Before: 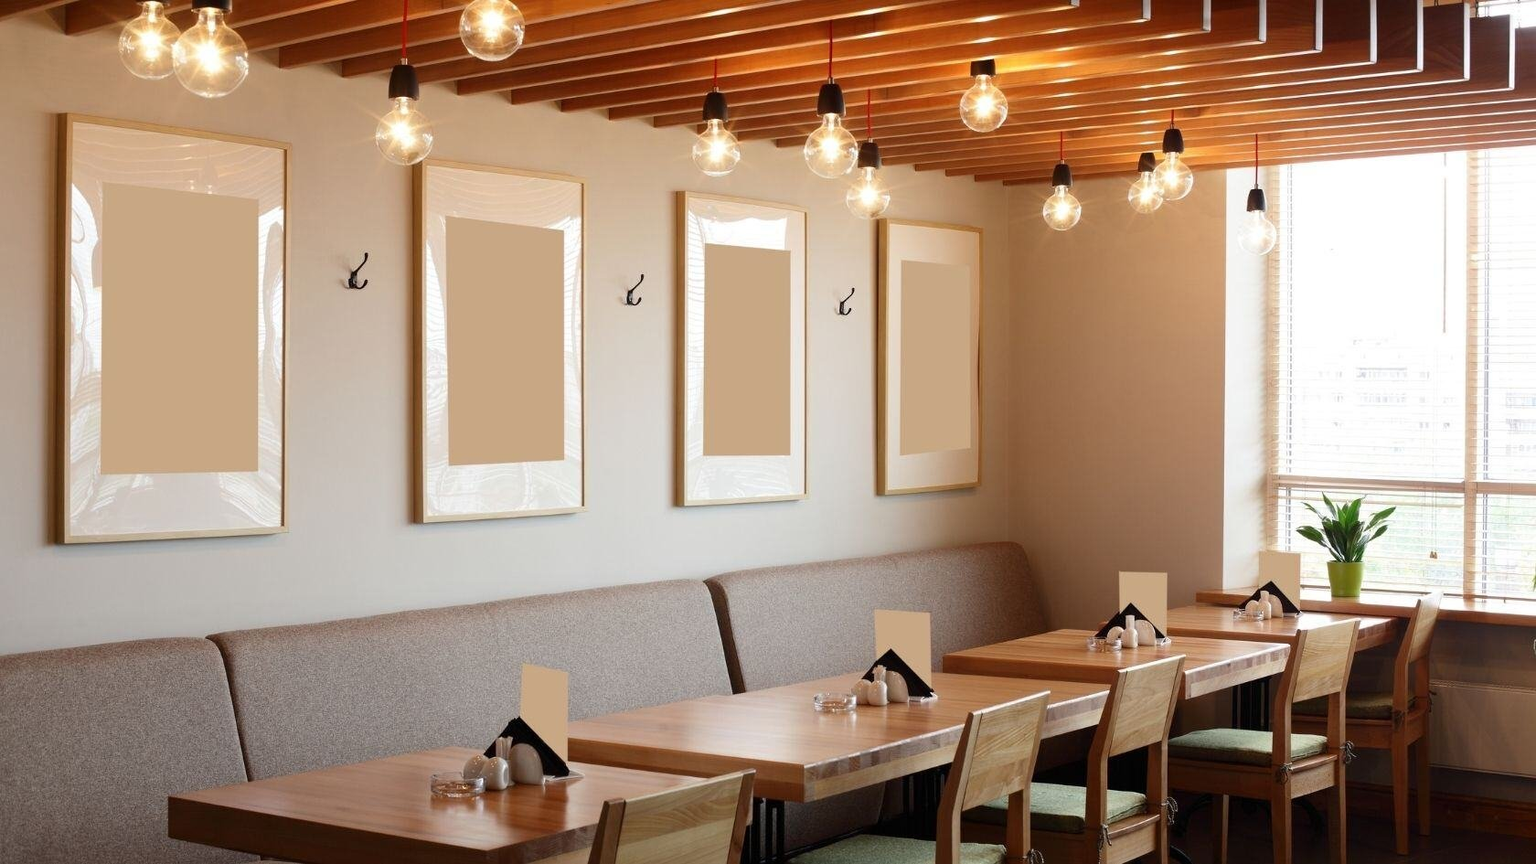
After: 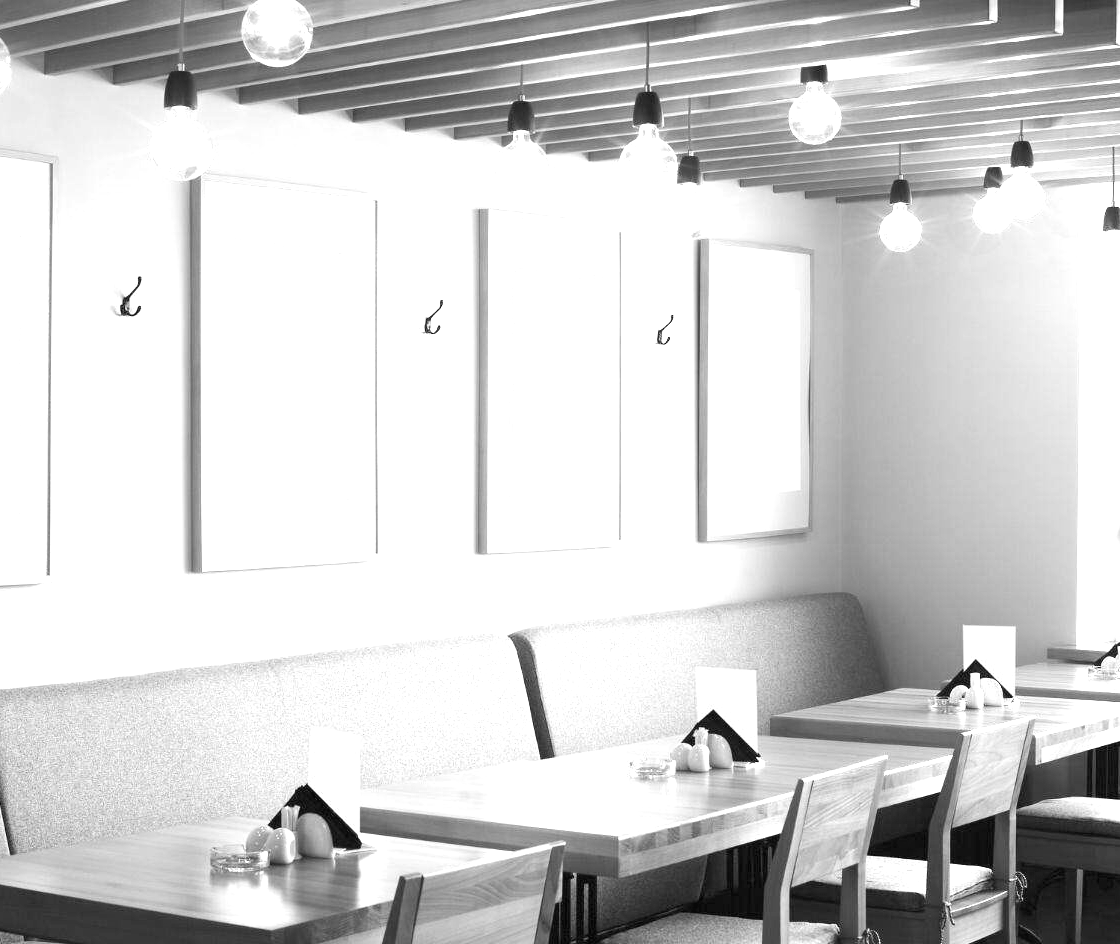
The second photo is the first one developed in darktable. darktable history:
exposure: black level correction 0, exposure 1.675 EV, compensate exposure bias true, compensate highlight preservation false
color calibration: output gray [0.18, 0.41, 0.41, 0], gray › normalize channels true, illuminant same as pipeline (D50), adaptation XYZ, x 0.346, y 0.359, gamut compression 0
crop and rotate: left 15.546%, right 17.787%
contrast brightness saturation: contrast 0.07, brightness 0.08, saturation 0.18
